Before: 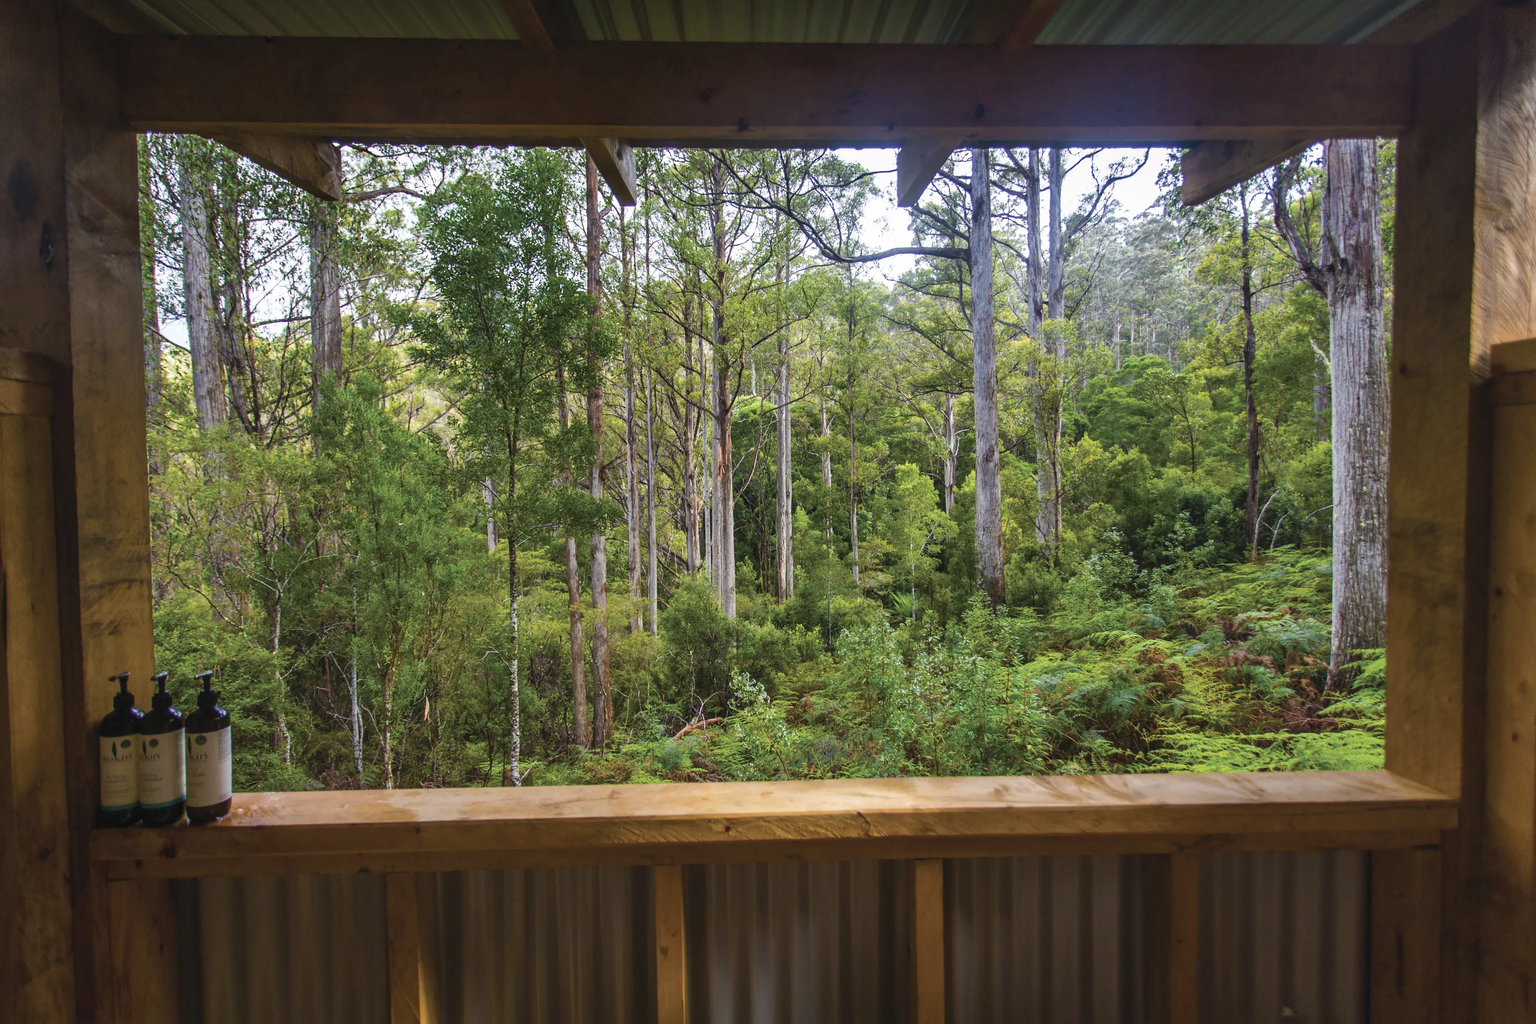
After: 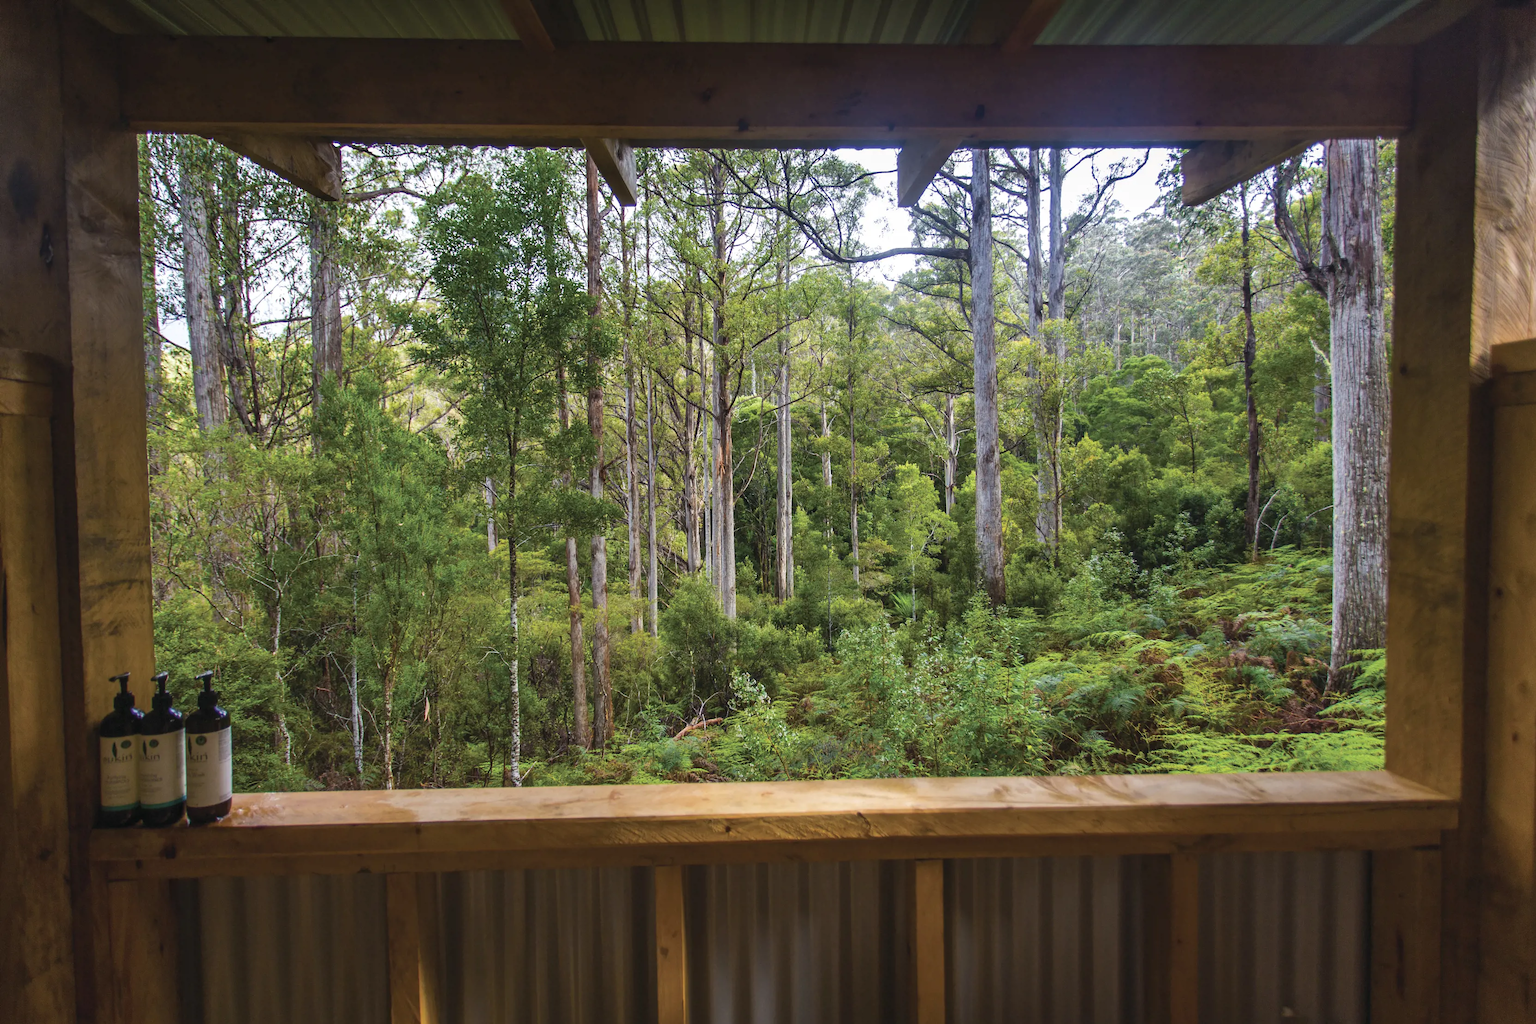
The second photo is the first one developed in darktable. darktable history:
contrast equalizer: octaves 7, y [[0.509, 0.517, 0.523, 0.523, 0.517, 0.509], [0.5 ×6], [0.5 ×6], [0 ×6], [0 ×6]], mix 0.166
